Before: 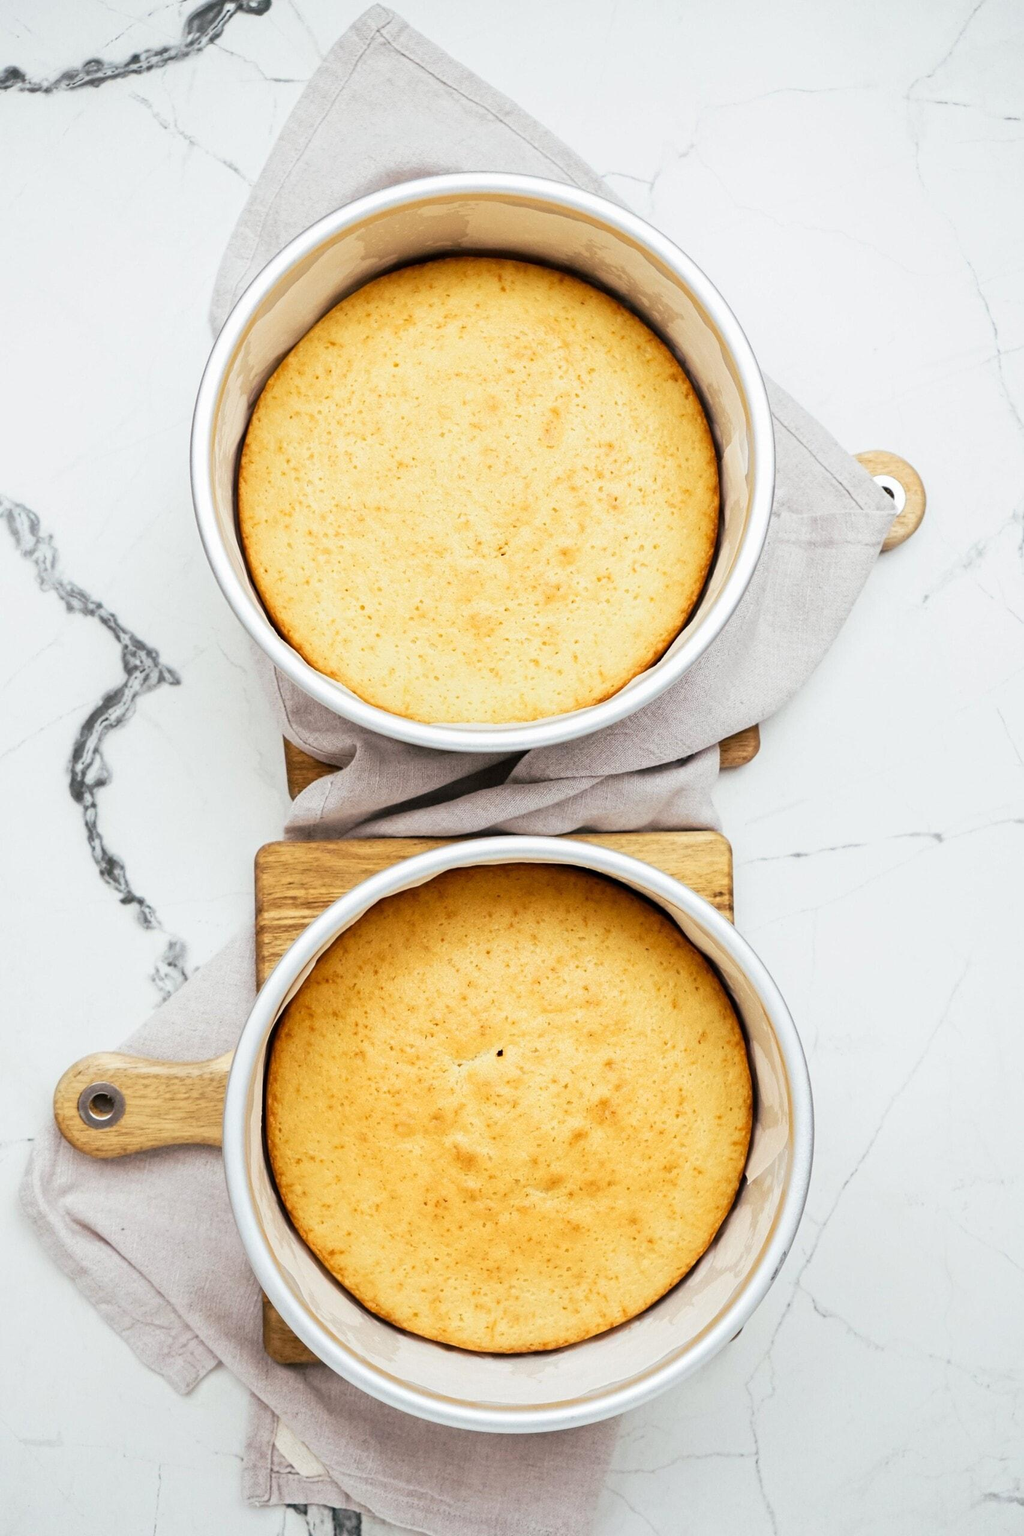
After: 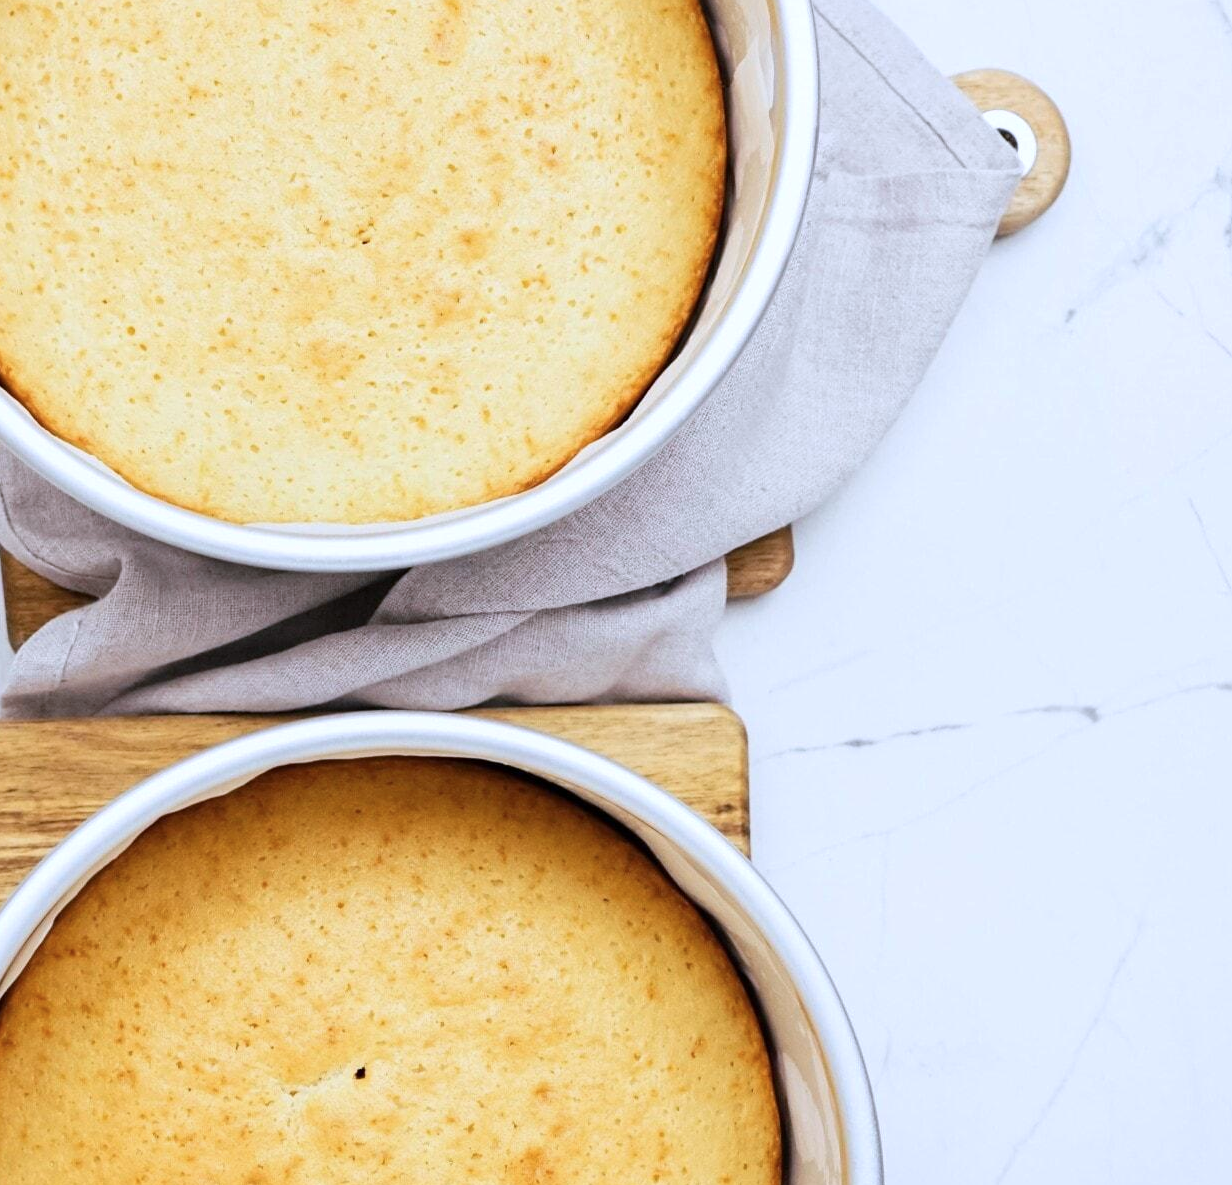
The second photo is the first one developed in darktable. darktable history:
tone equalizer: edges refinement/feathering 500, mask exposure compensation -1.57 EV, preserve details no
color calibration: illuminant as shot in camera, x 0.365, y 0.378, temperature 4430.45 K
crop and rotate: left 27.823%, top 26.675%, bottom 27.021%
